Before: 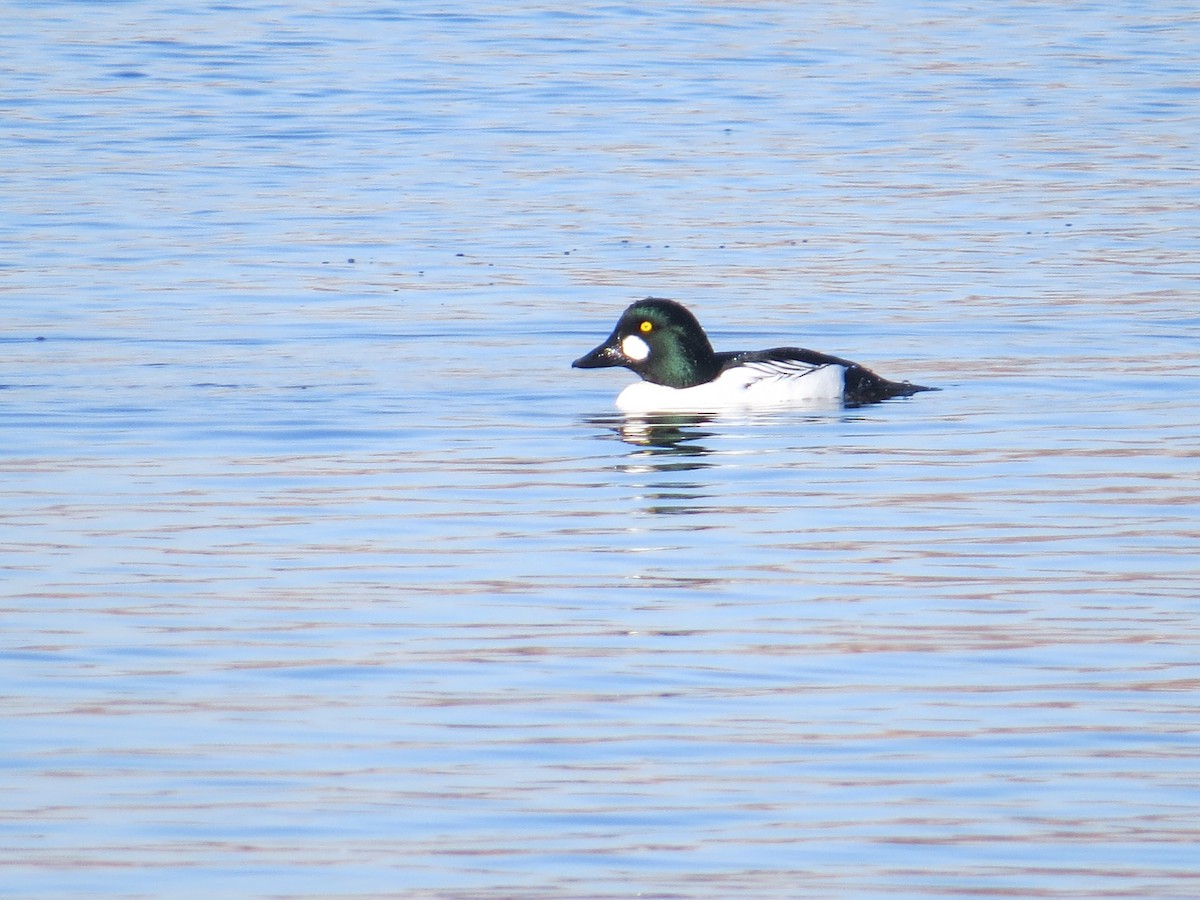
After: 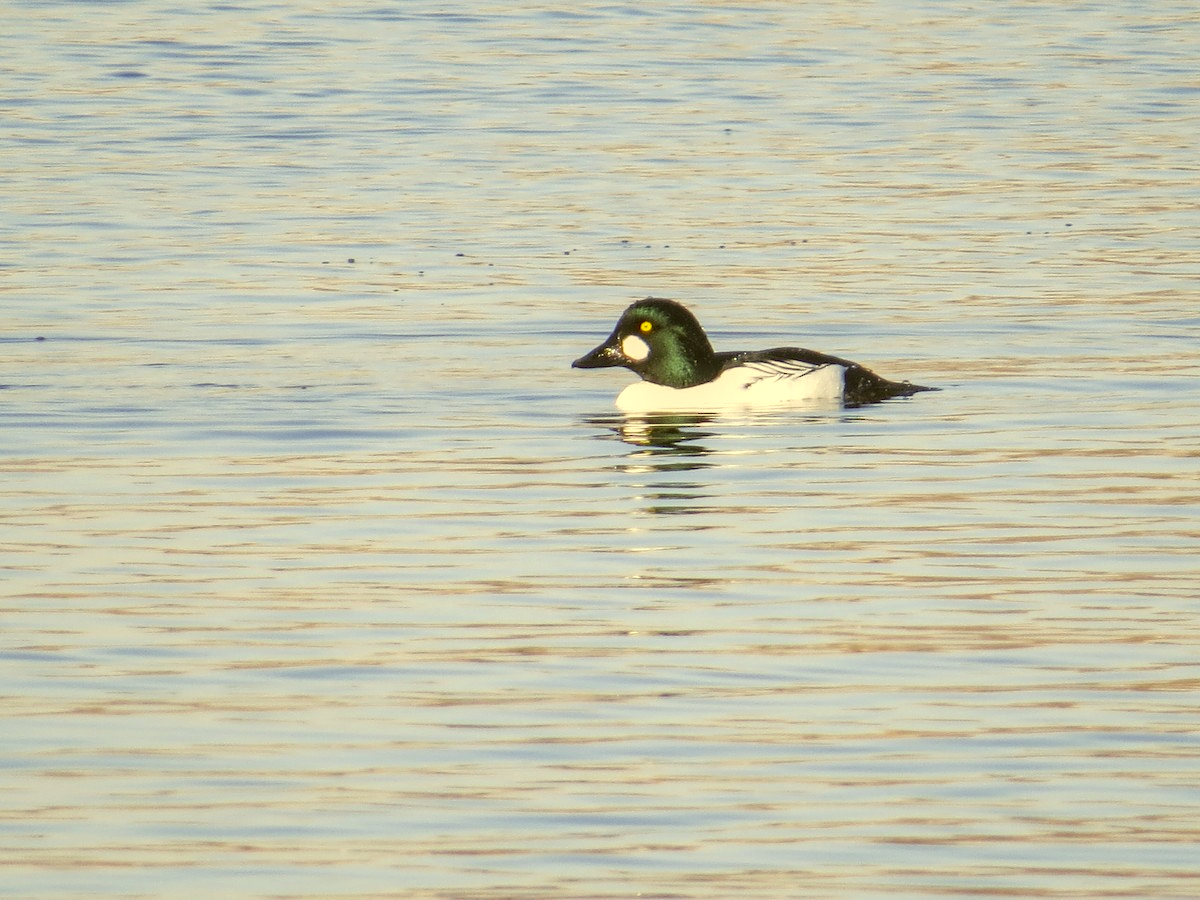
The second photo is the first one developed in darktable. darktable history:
color correction: highlights a* 0.165, highlights b* 29.33, shadows a* -0.212, shadows b* 21.21
local contrast: on, module defaults
